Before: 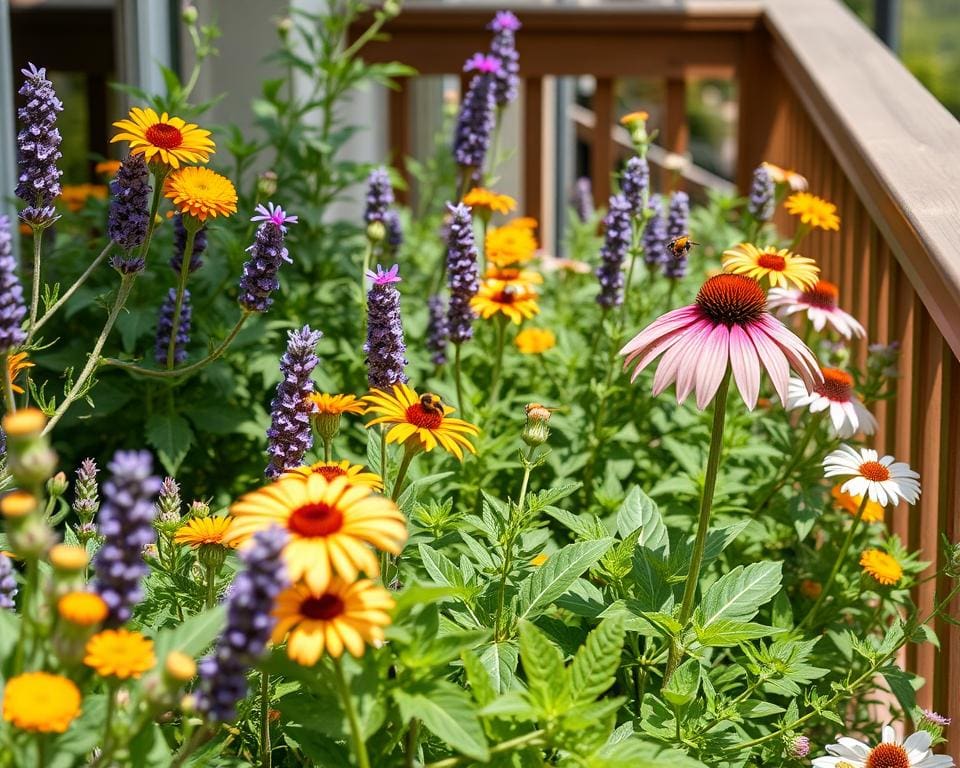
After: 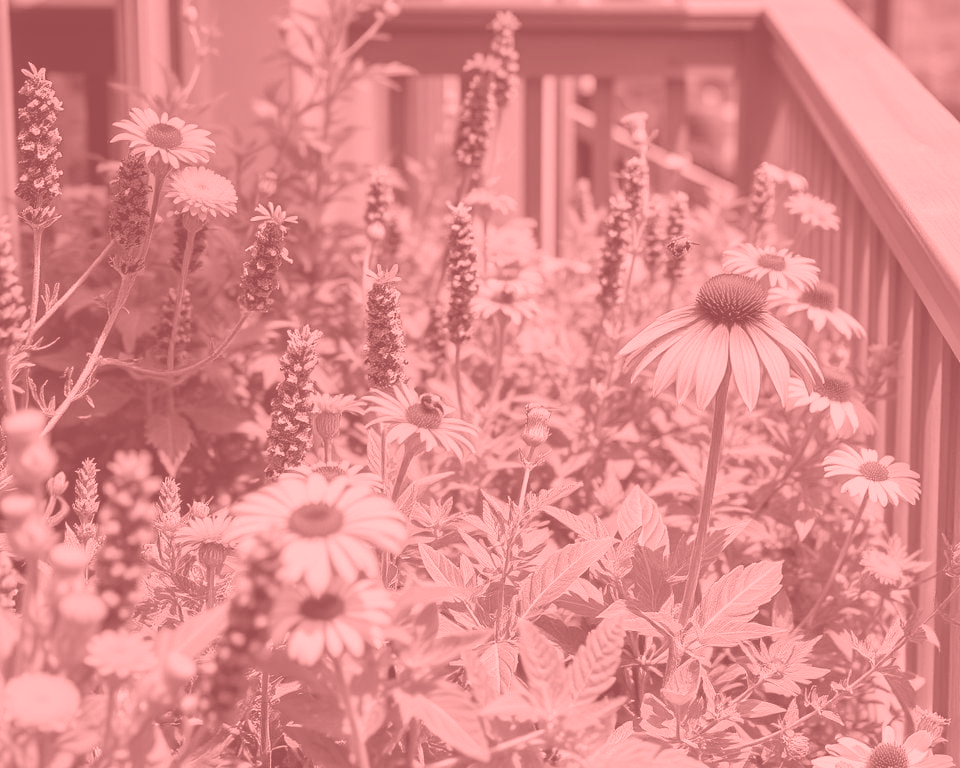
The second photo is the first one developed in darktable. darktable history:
tone curve: curves: ch0 [(0, 0.013) (0.036, 0.035) (0.274, 0.288) (0.504, 0.536) (0.844, 0.84) (1, 0.97)]; ch1 [(0, 0) (0.389, 0.403) (0.462, 0.48) (0.499, 0.5) (0.522, 0.534) (0.567, 0.588) (0.626, 0.645) (0.749, 0.781) (1, 1)]; ch2 [(0, 0) (0.457, 0.486) (0.5, 0.501) (0.533, 0.539) (0.599, 0.6) (0.704, 0.732) (1, 1)], color space Lab, independent channels, preserve colors none
colorize: saturation 51%, source mix 50.67%, lightness 50.67%
